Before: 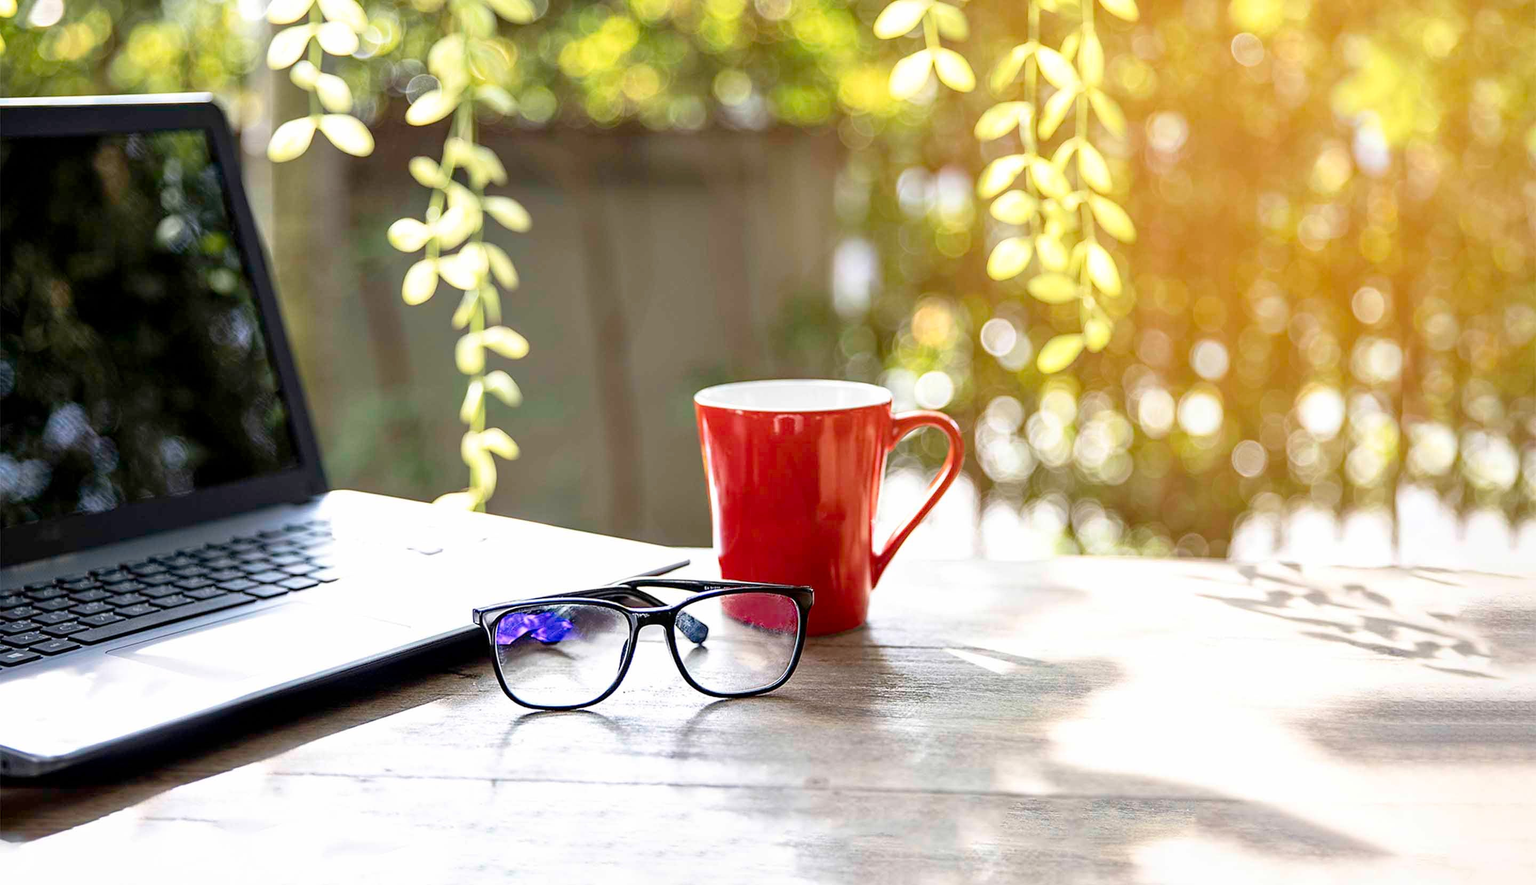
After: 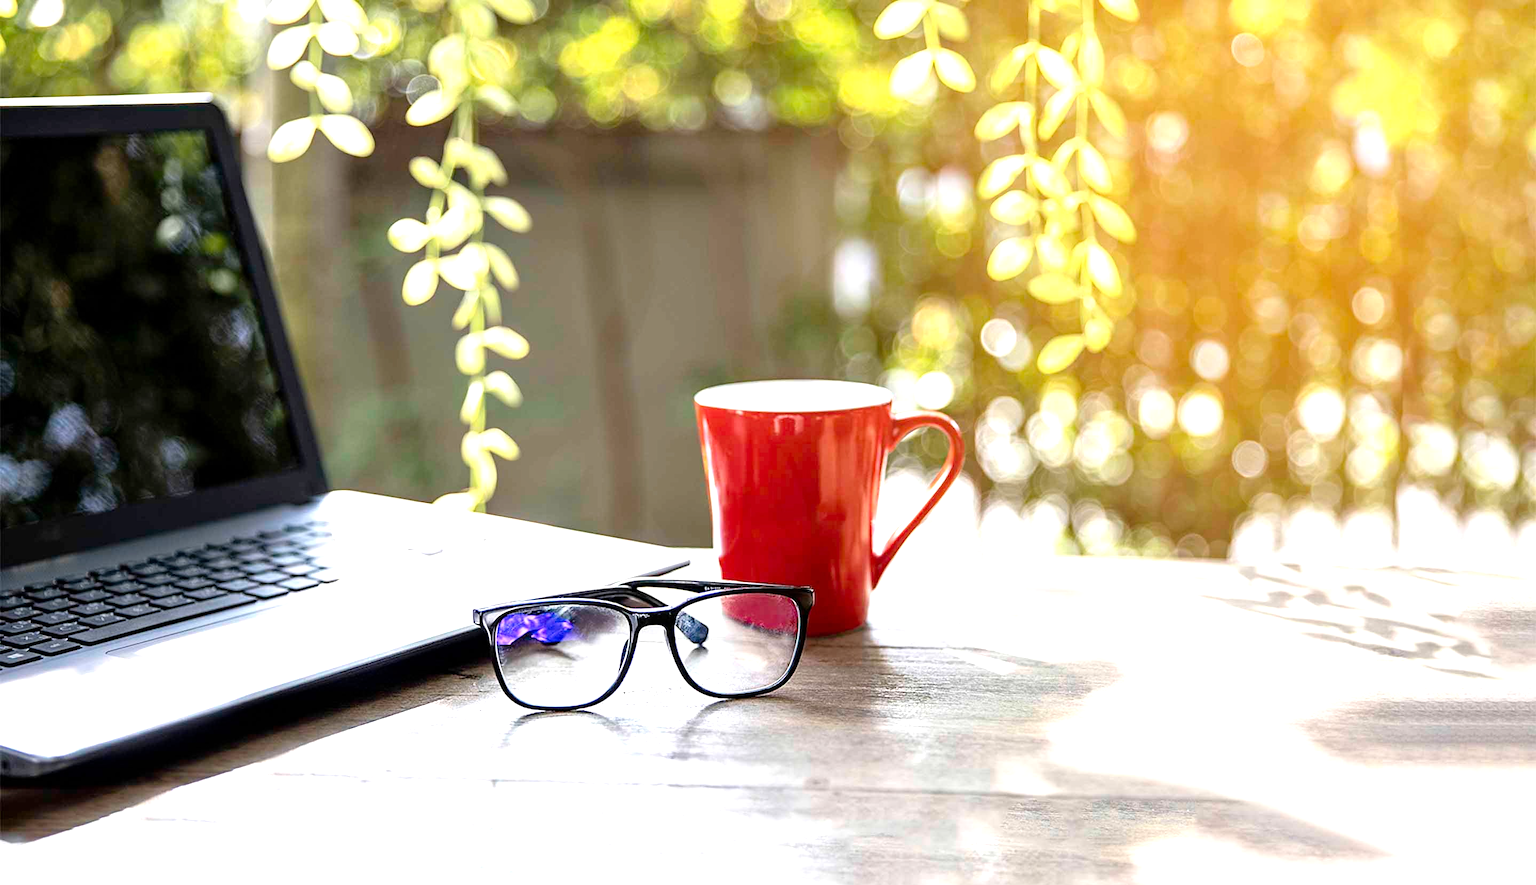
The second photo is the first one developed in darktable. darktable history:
tone equalizer: -8 EV -0.387 EV, -7 EV -0.375 EV, -6 EV -0.358 EV, -5 EV -0.24 EV, -3 EV 0.246 EV, -2 EV 0.335 EV, -1 EV 0.391 EV, +0 EV 0.402 EV
